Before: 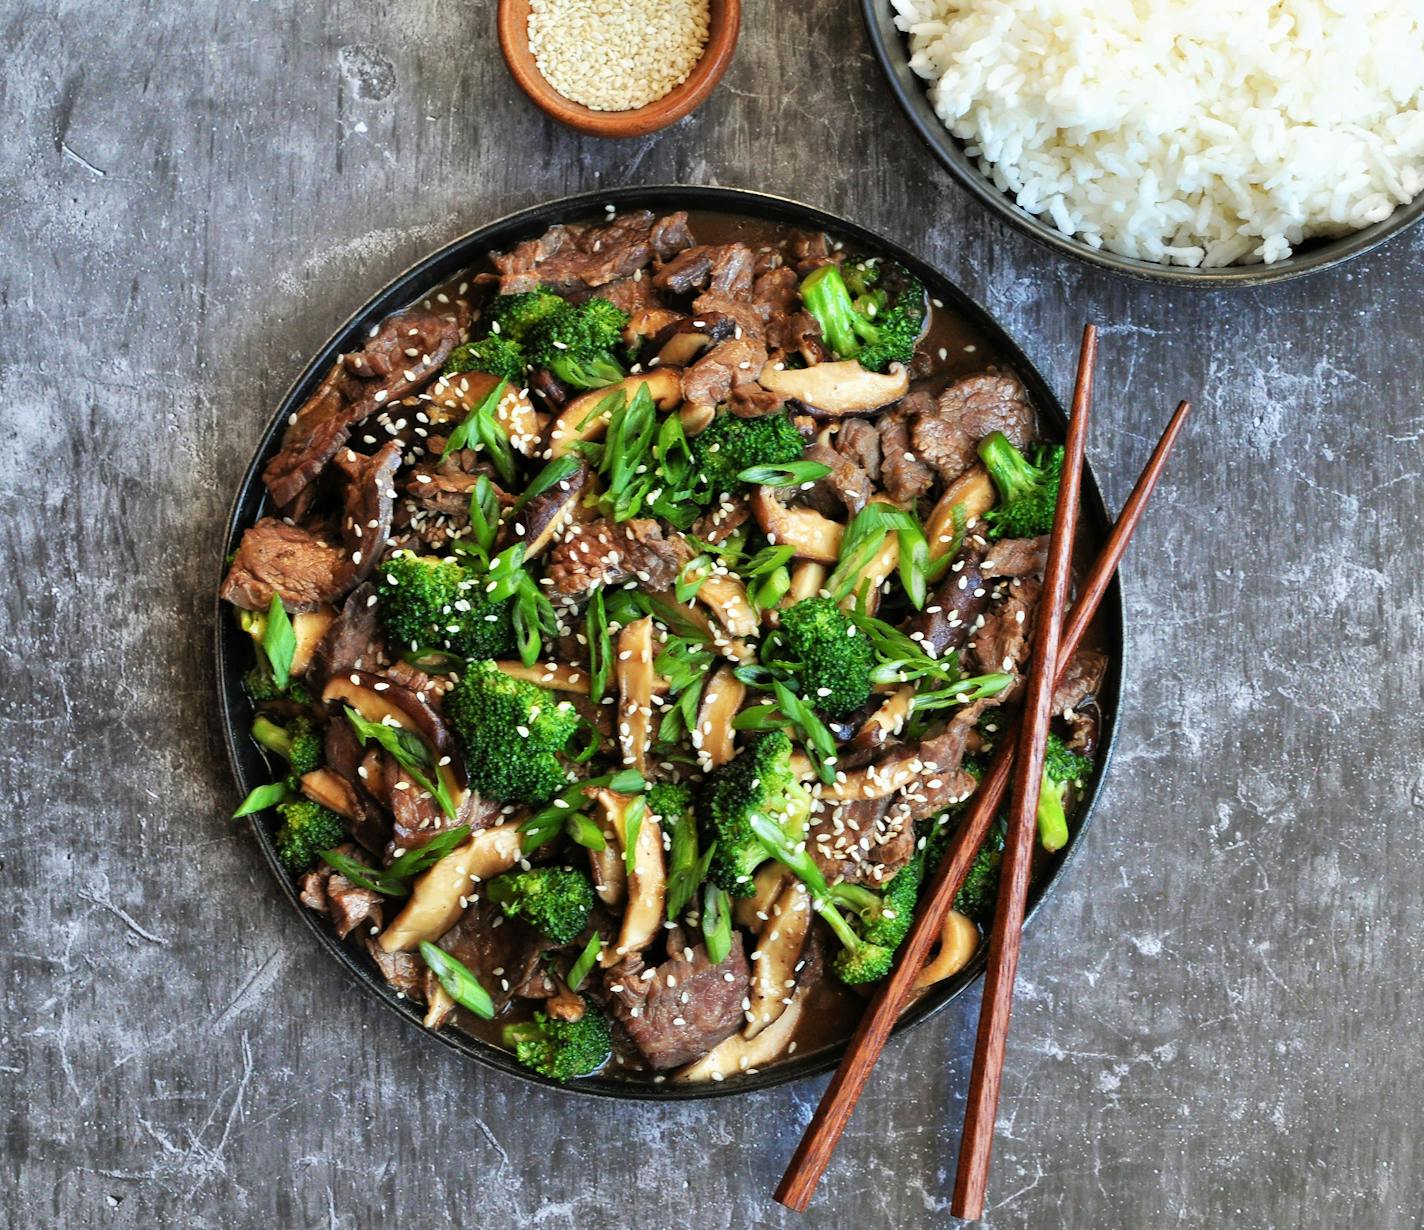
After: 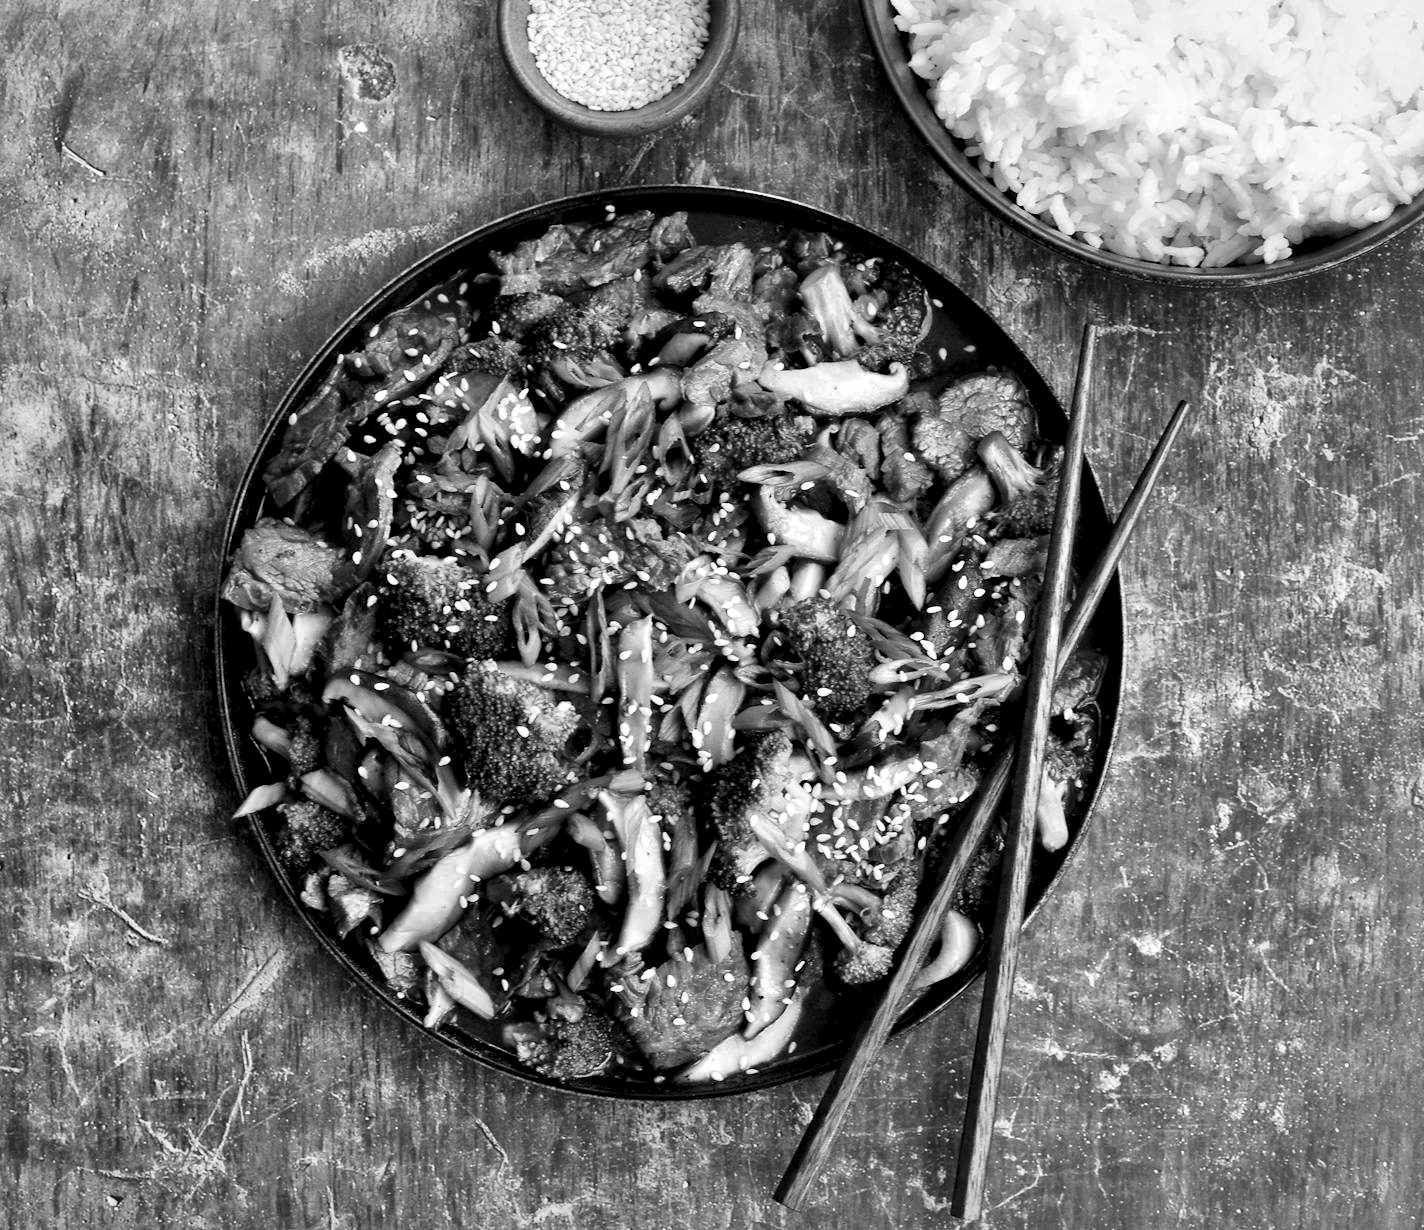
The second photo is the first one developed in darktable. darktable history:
white balance: emerald 1
monochrome: a 73.58, b 64.21
local contrast: mode bilateral grid, contrast 70, coarseness 75, detail 180%, midtone range 0.2
